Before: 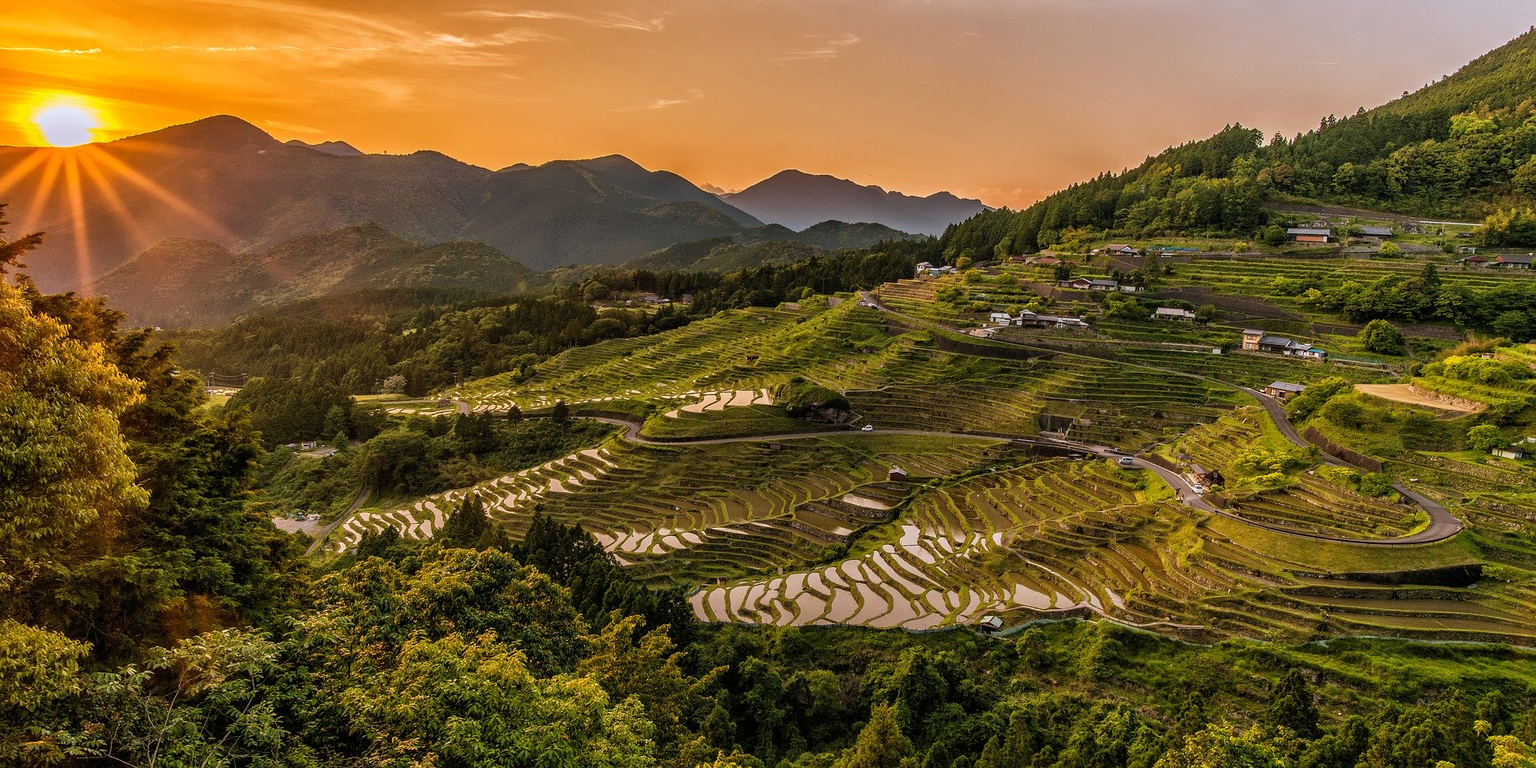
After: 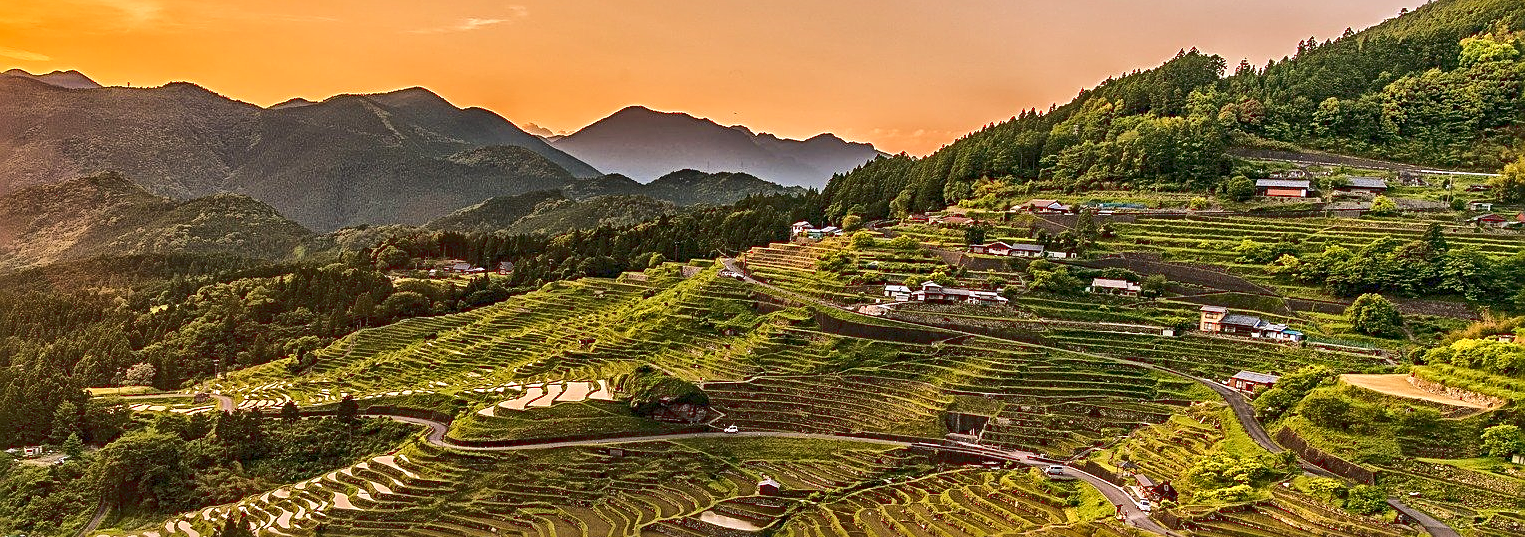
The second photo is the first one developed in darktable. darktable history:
local contrast: mode bilateral grid, contrast 20, coarseness 21, detail 150%, midtone range 0.2
exposure: exposure 0.124 EV, compensate highlight preservation false
sharpen: radius 2.588, amount 0.691
crop: left 18.399%, top 11.089%, right 2.17%, bottom 32.944%
tone curve: curves: ch0 [(0, 0) (0.003, 0.1) (0.011, 0.101) (0.025, 0.11) (0.044, 0.126) (0.069, 0.14) (0.1, 0.158) (0.136, 0.18) (0.177, 0.206) (0.224, 0.243) (0.277, 0.293) (0.335, 0.36) (0.399, 0.446) (0.468, 0.537) (0.543, 0.618) (0.623, 0.694) (0.709, 0.763) (0.801, 0.836) (0.898, 0.908) (1, 1)], color space Lab, linked channels, preserve colors none
